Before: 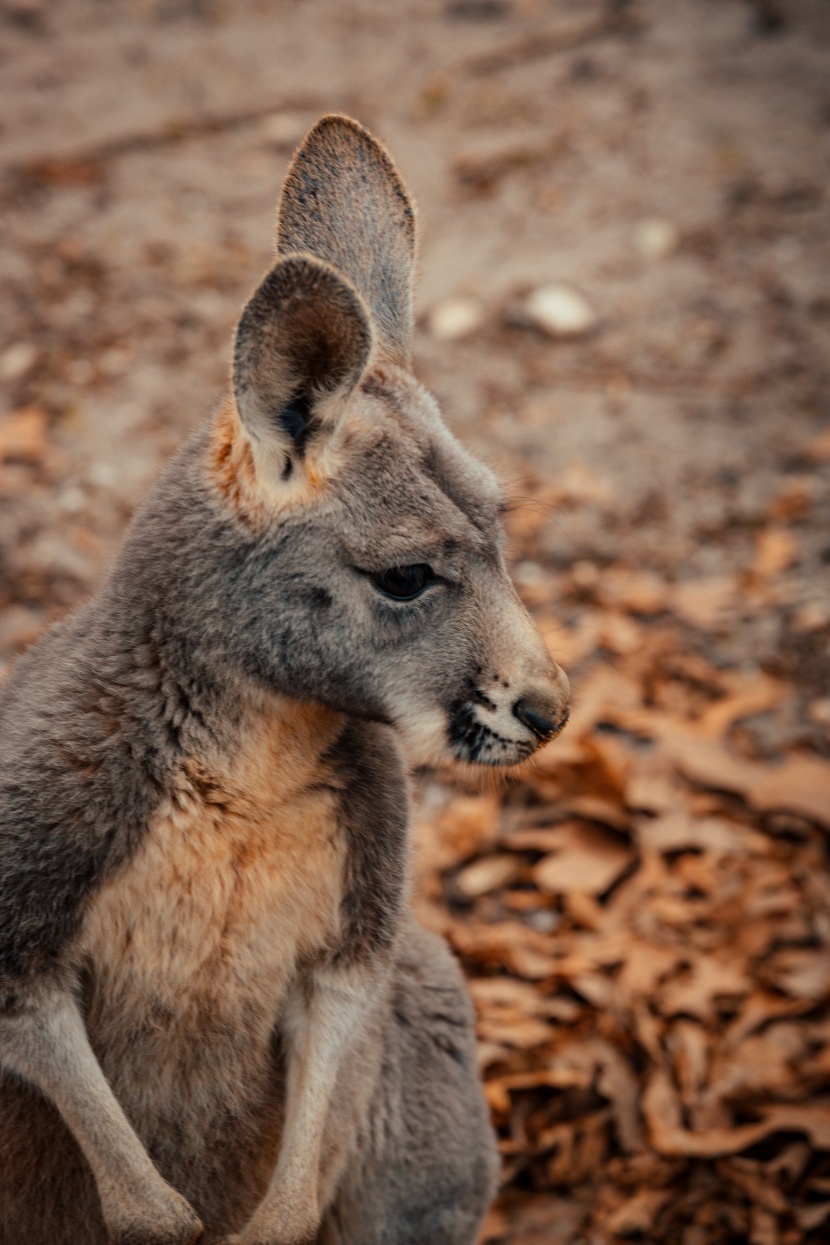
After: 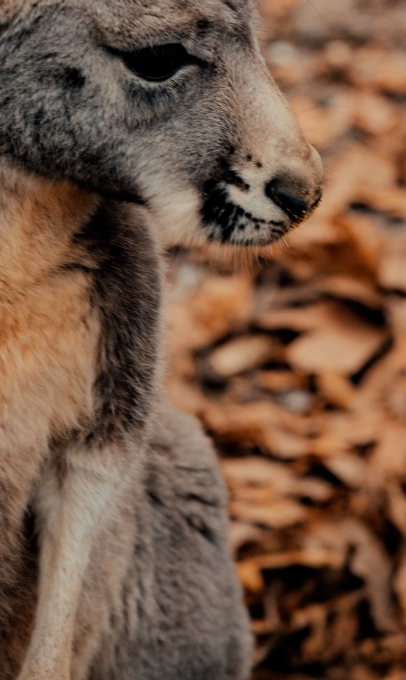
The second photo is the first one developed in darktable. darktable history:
crop: left 29.804%, top 41.816%, right 21.179%, bottom 3.492%
filmic rgb: middle gray luminance 29.24%, black relative exposure -10.3 EV, white relative exposure 5.51 EV, target black luminance 0%, hardness 3.97, latitude 1.08%, contrast 1.127, highlights saturation mix 4.75%, shadows ↔ highlights balance 15.42%
